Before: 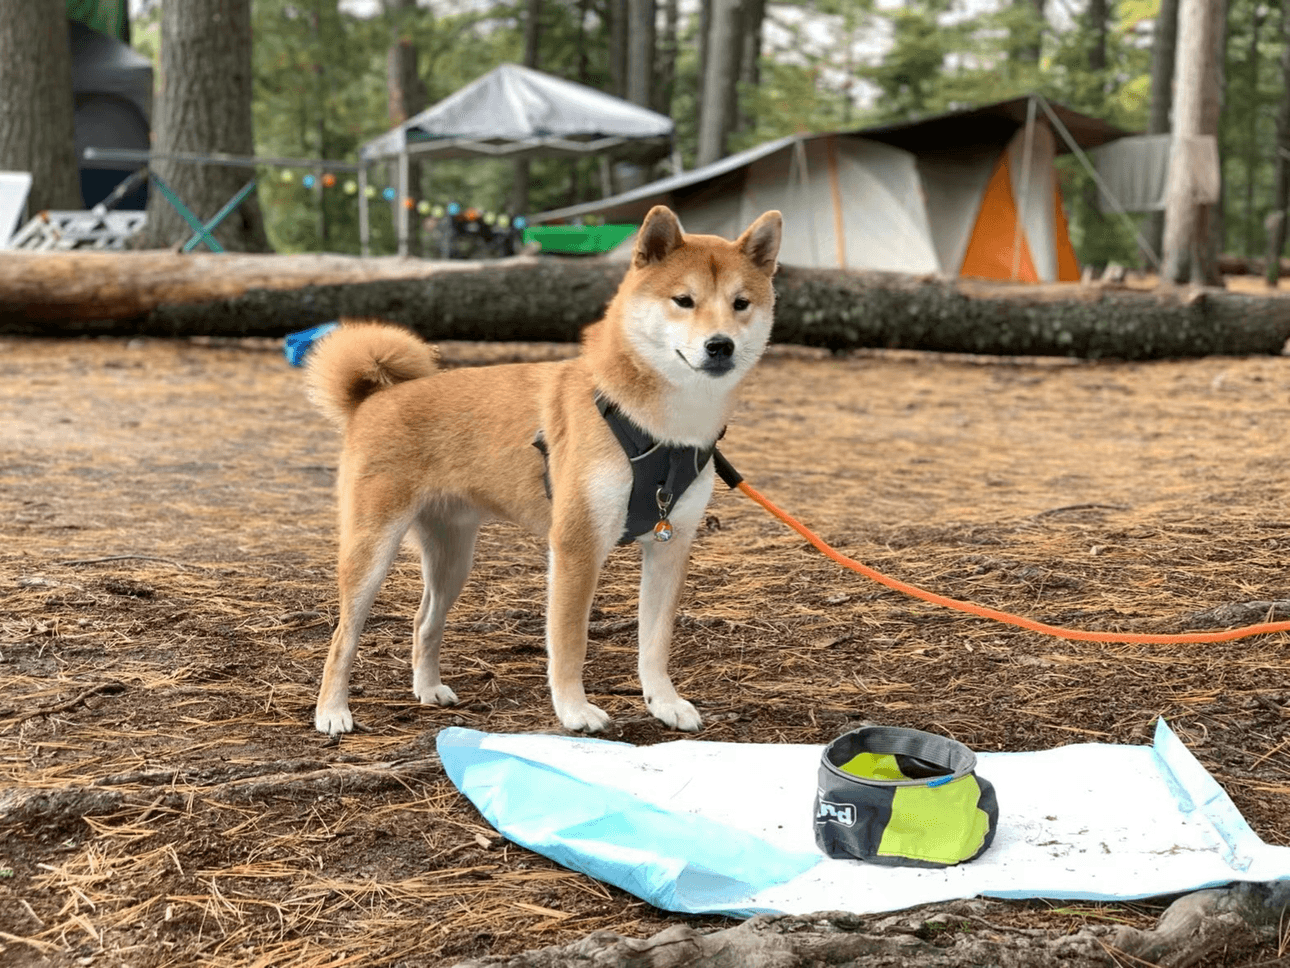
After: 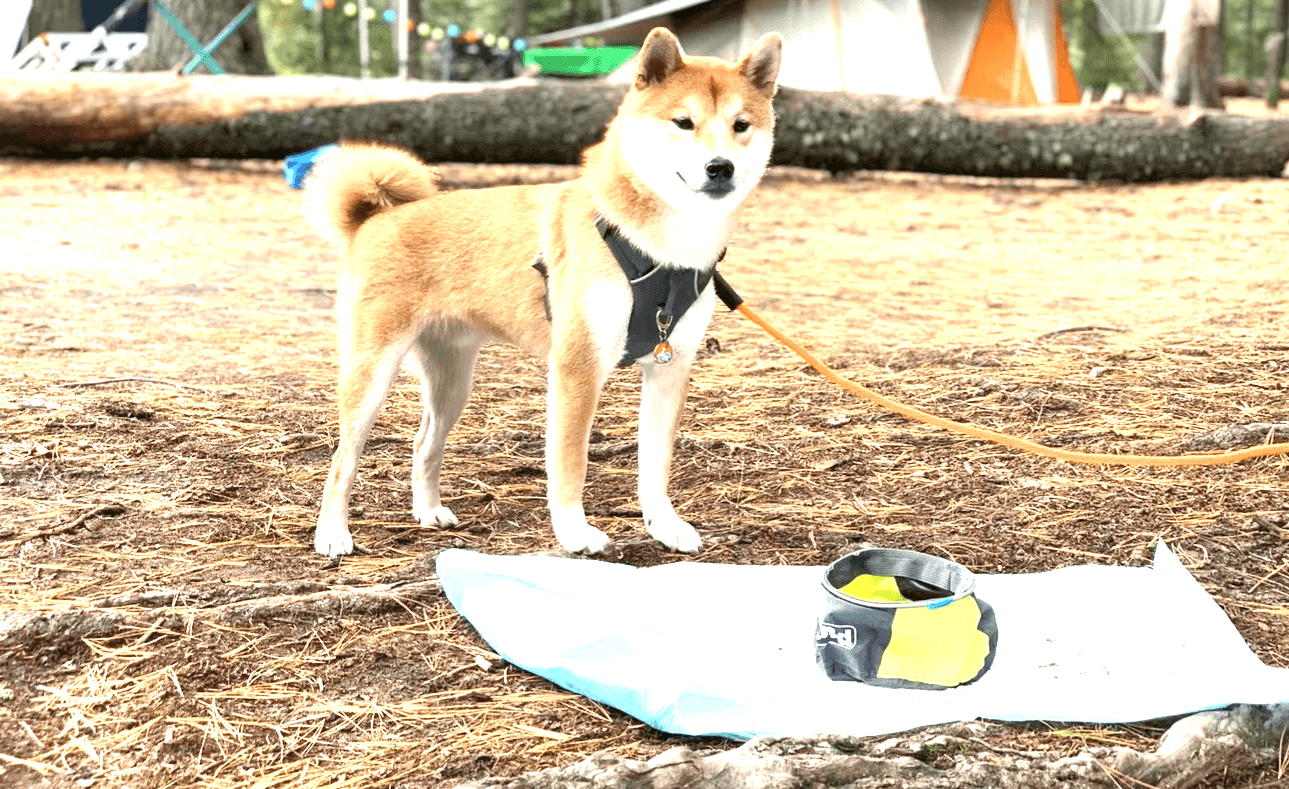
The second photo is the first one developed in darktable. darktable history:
contrast brightness saturation: saturation -0.063
exposure: black level correction 0, exposure 1.404 EV, compensate highlight preservation false
crop and rotate: top 18.483%
